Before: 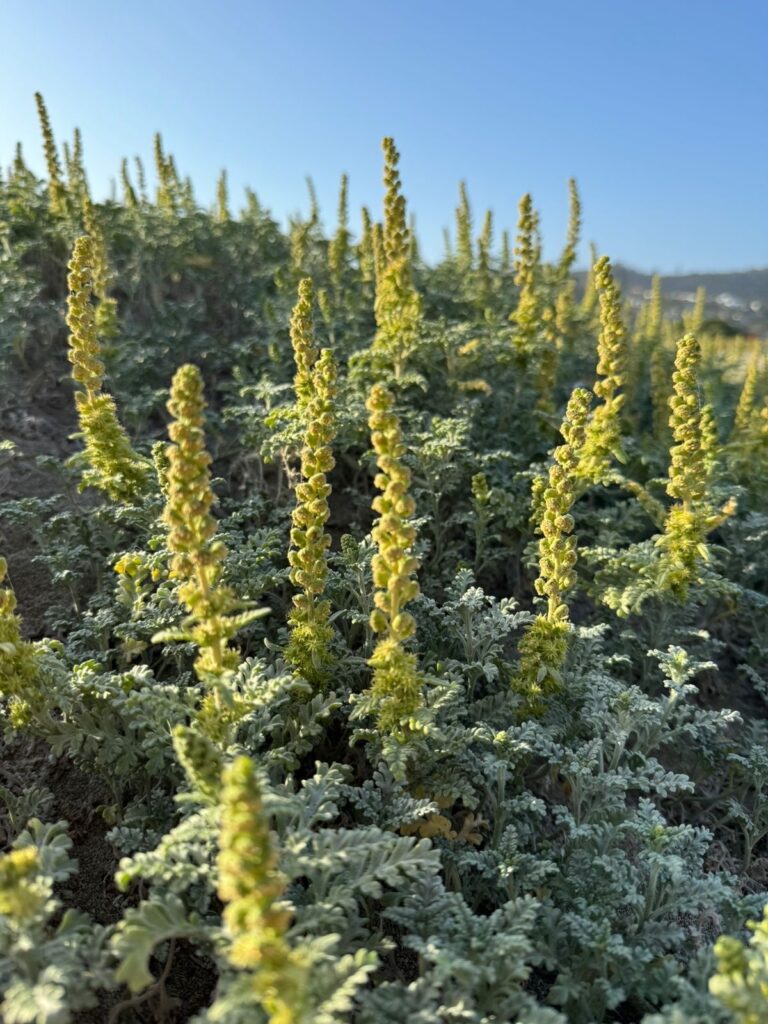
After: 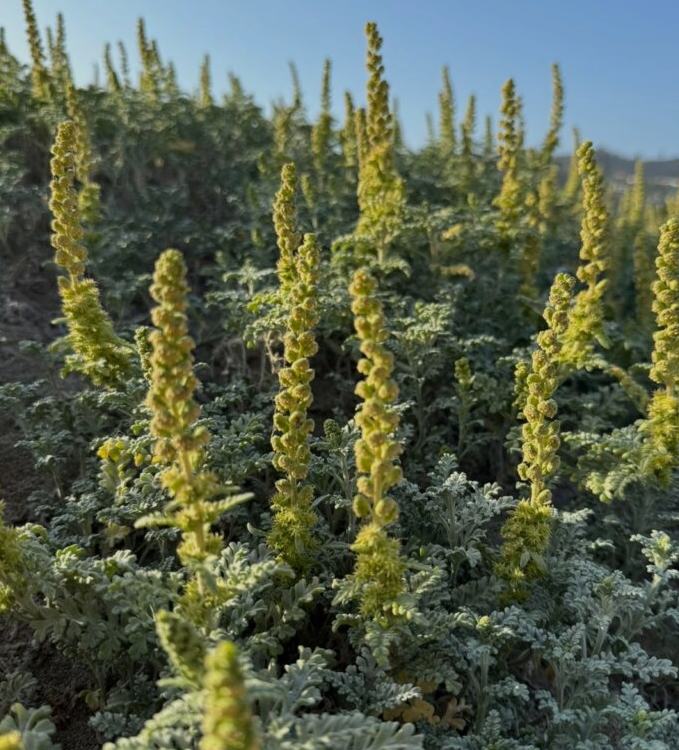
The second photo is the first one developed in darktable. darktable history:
crop and rotate: left 2.29%, top 11.252%, right 9.291%, bottom 15.477%
exposure: exposure -0.488 EV, compensate highlight preservation false
